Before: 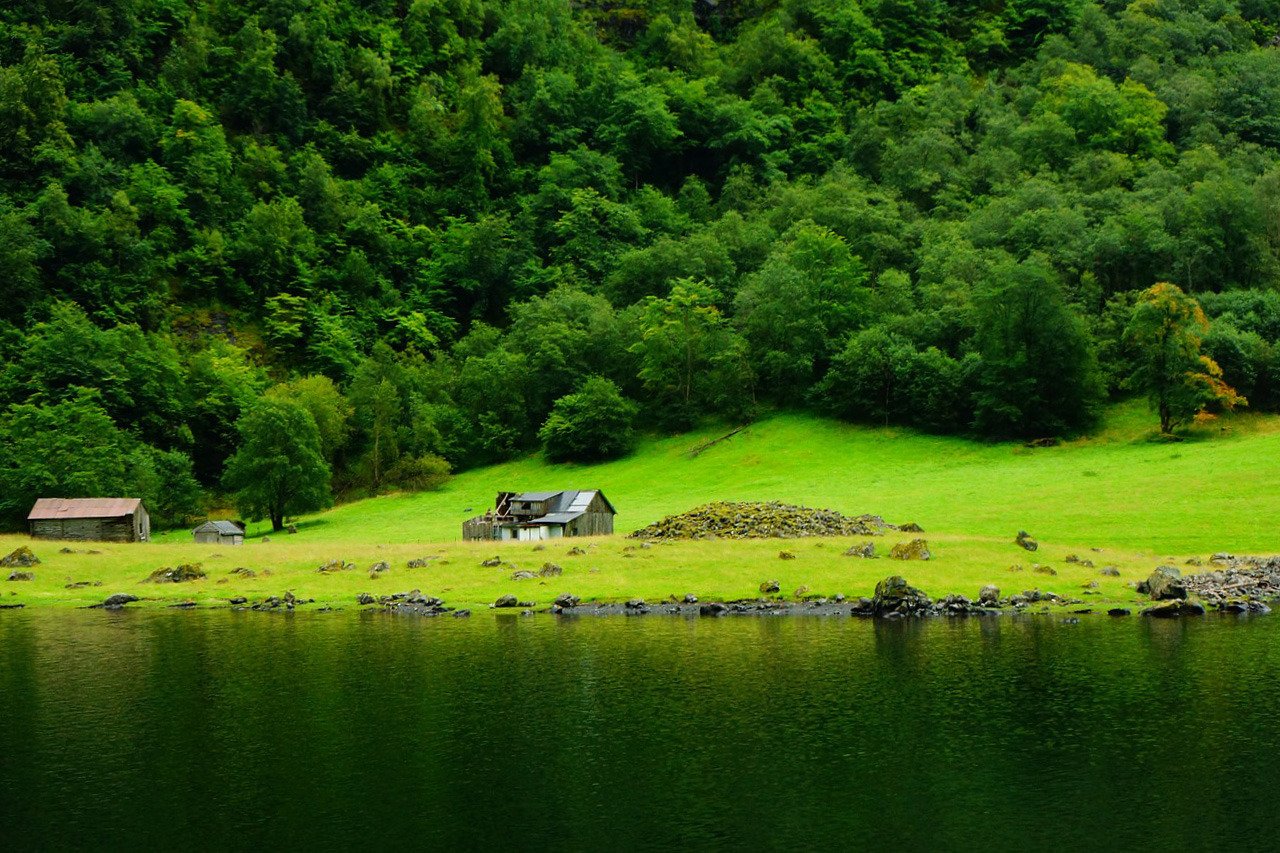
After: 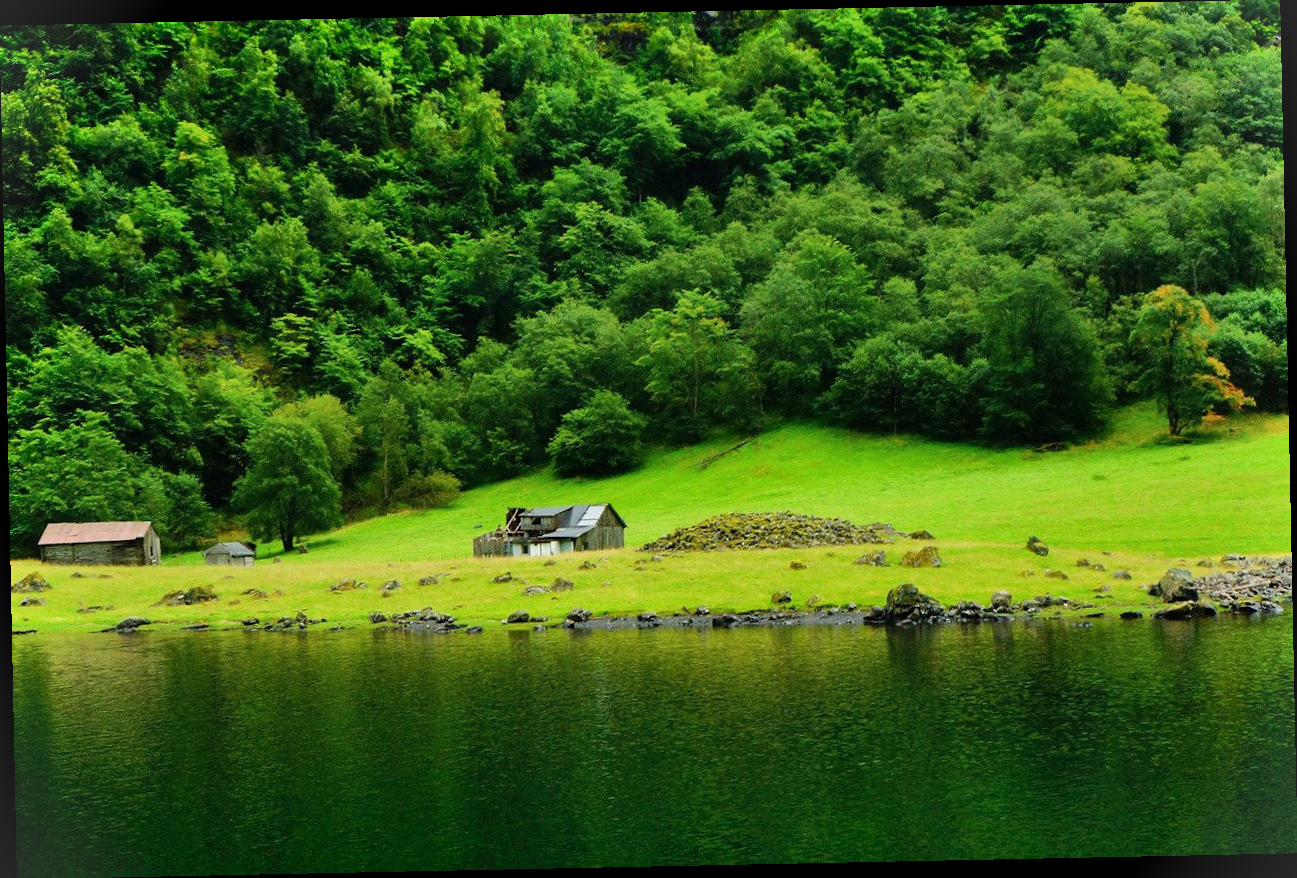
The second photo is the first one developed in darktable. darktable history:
shadows and highlights: white point adjustment 1, soften with gaussian
rotate and perspective: rotation -1.17°, automatic cropping off
vignetting: fall-off start 100%, brightness 0.05, saturation 0
